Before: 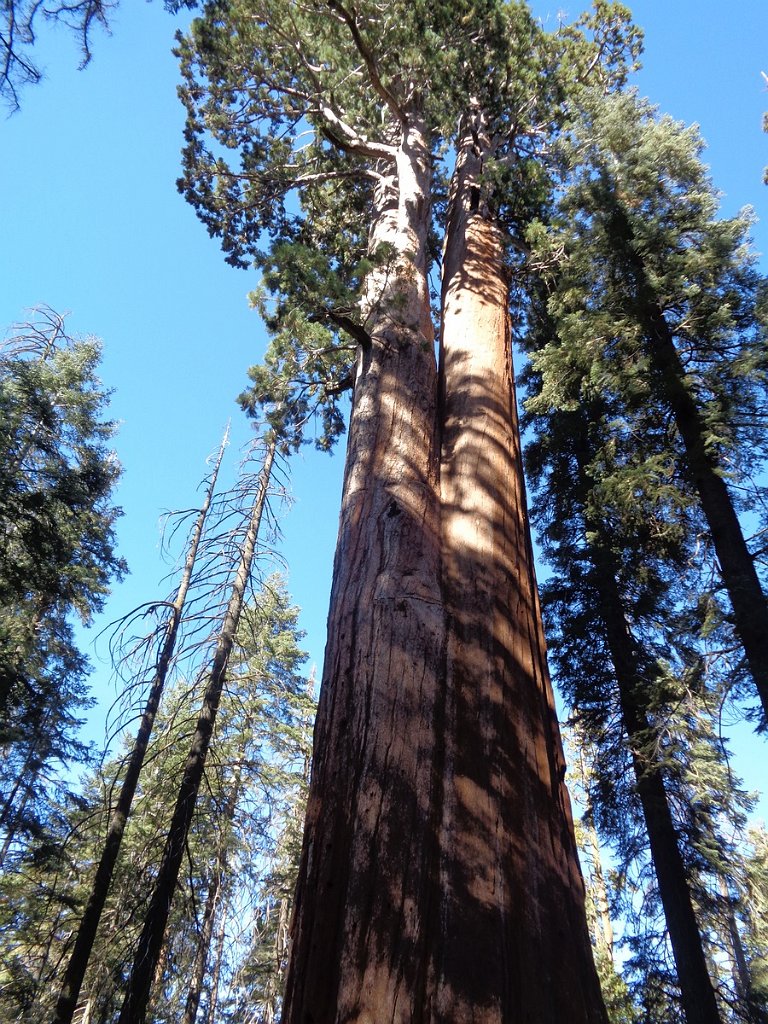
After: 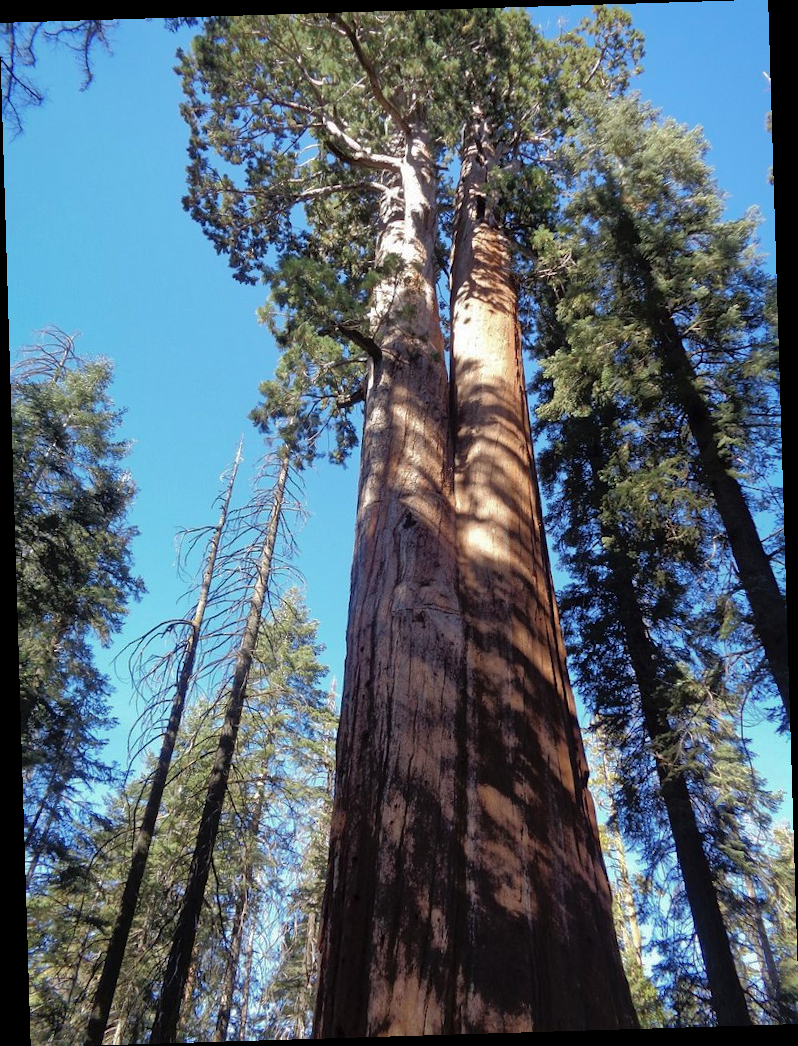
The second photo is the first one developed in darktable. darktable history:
rotate and perspective: rotation -1.75°, automatic cropping off
shadows and highlights: shadows 40, highlights -60
